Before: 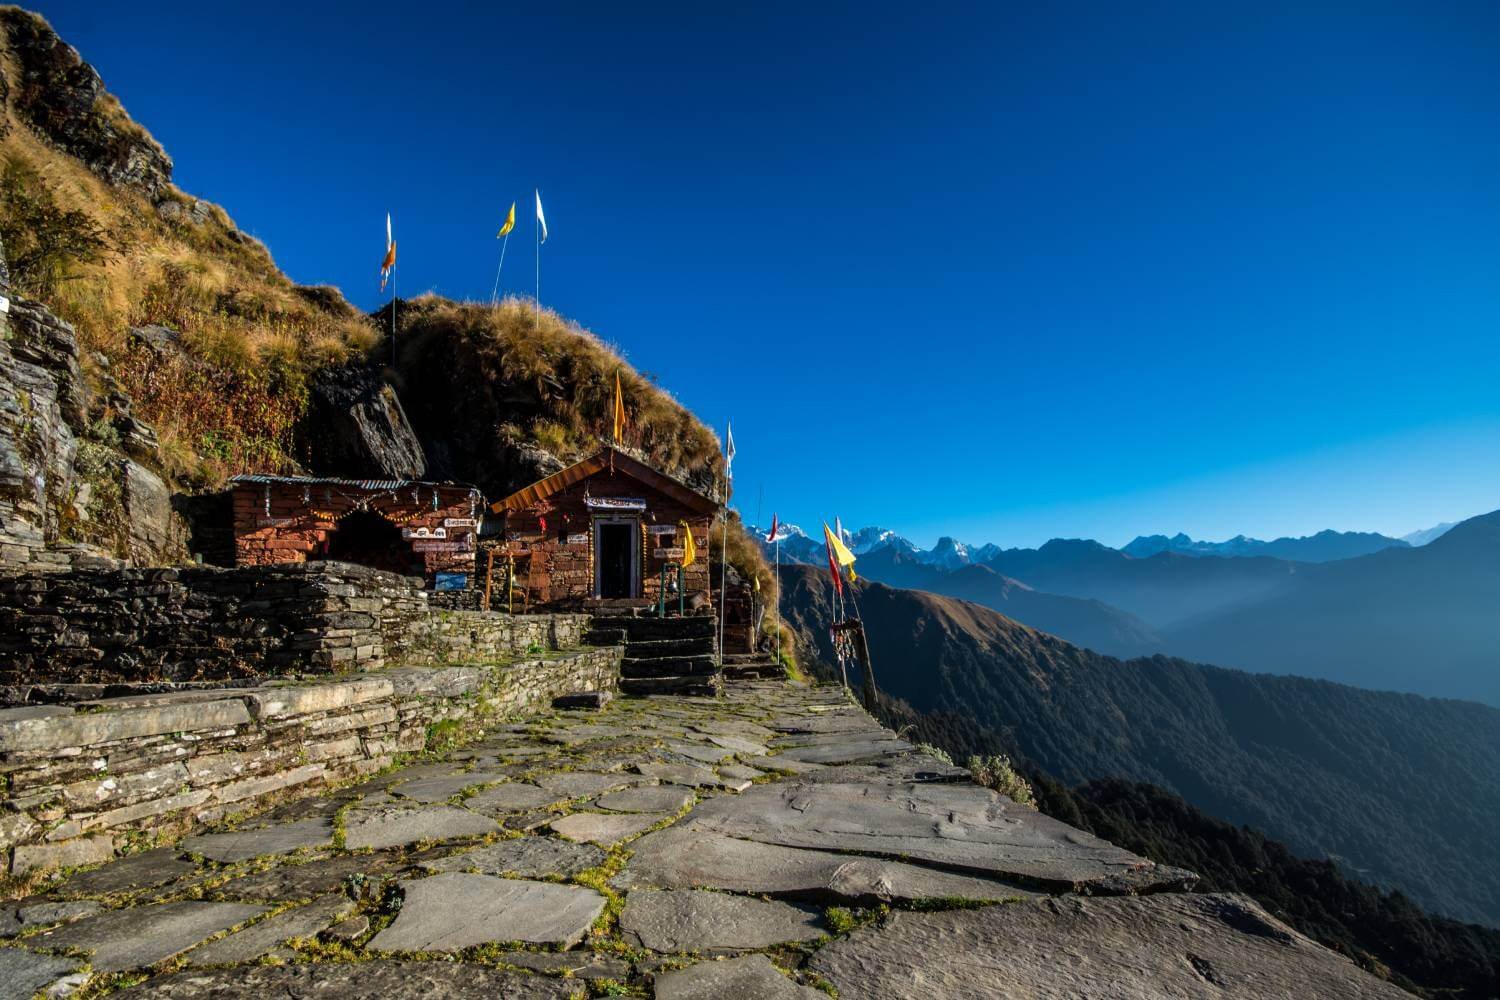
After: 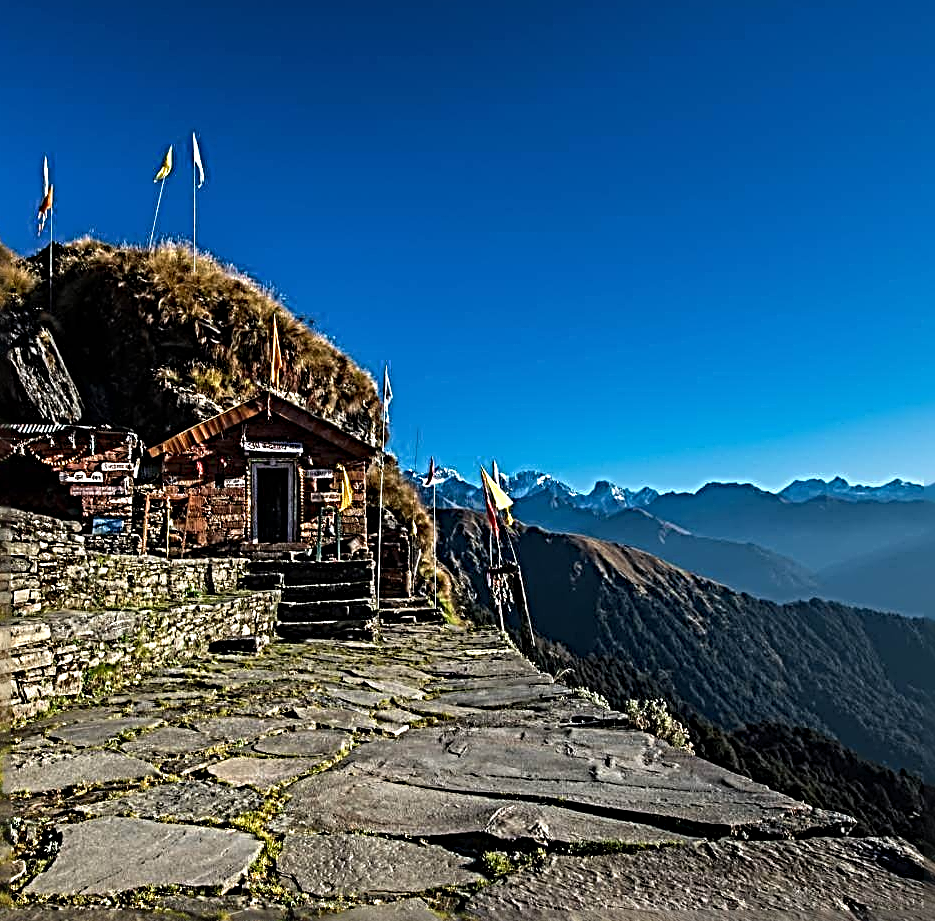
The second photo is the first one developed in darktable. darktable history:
crop and rotate: left 22.918%, top 5.629%, right 14.711%, bottom 2.247%
sharpen: radius 4.001, amount 2
